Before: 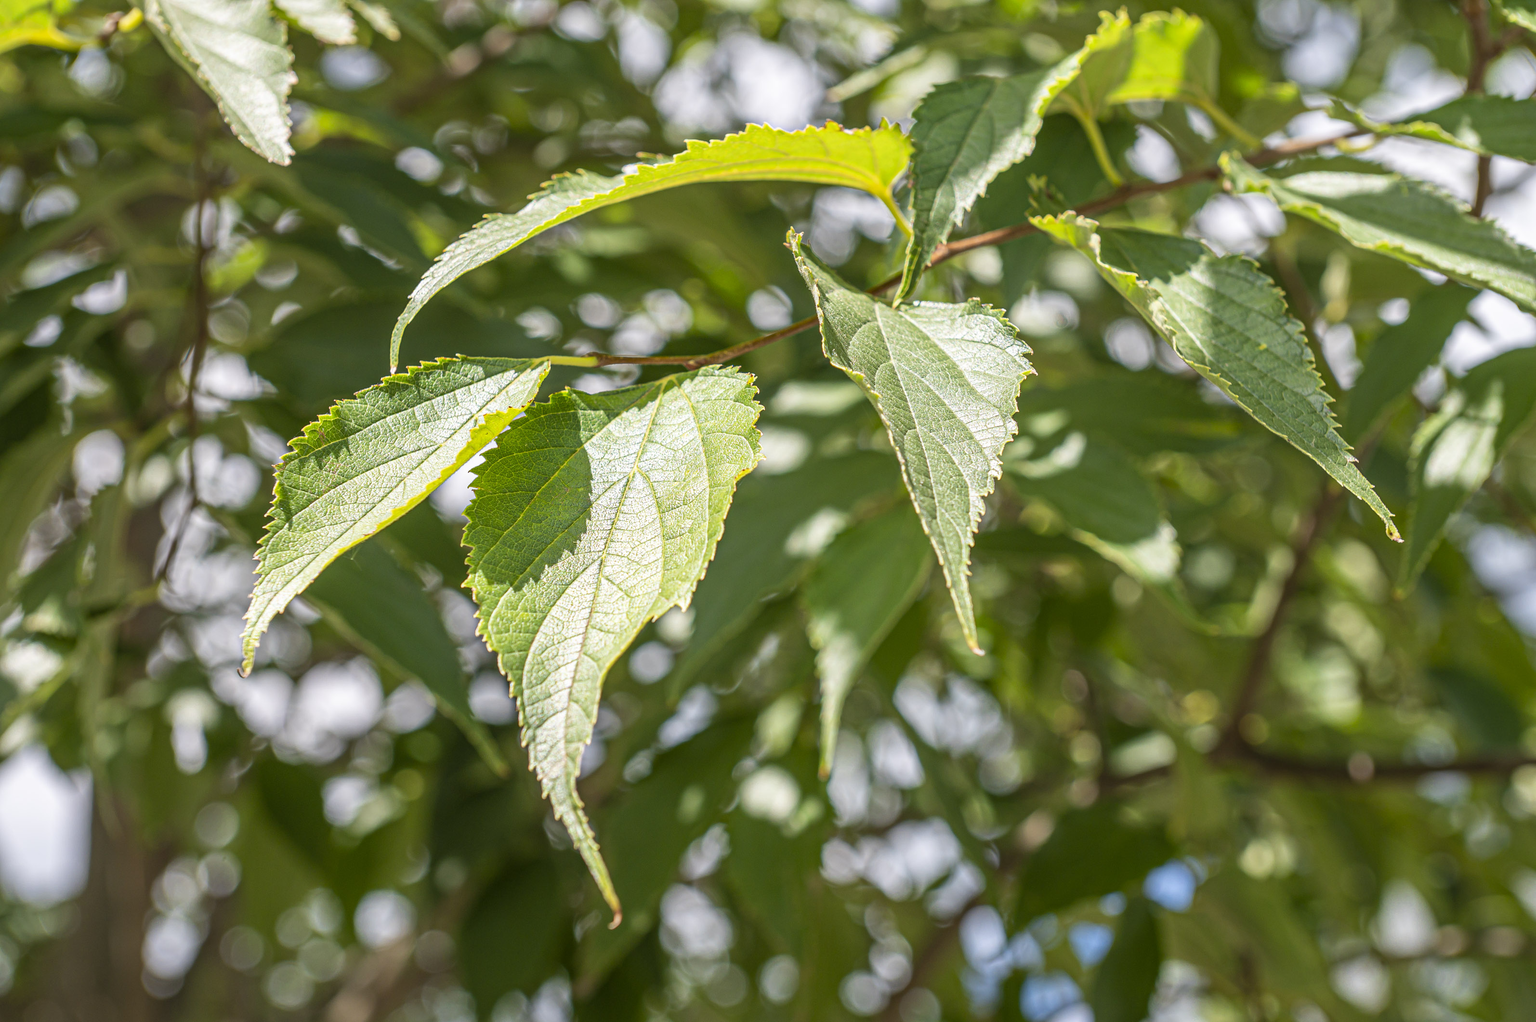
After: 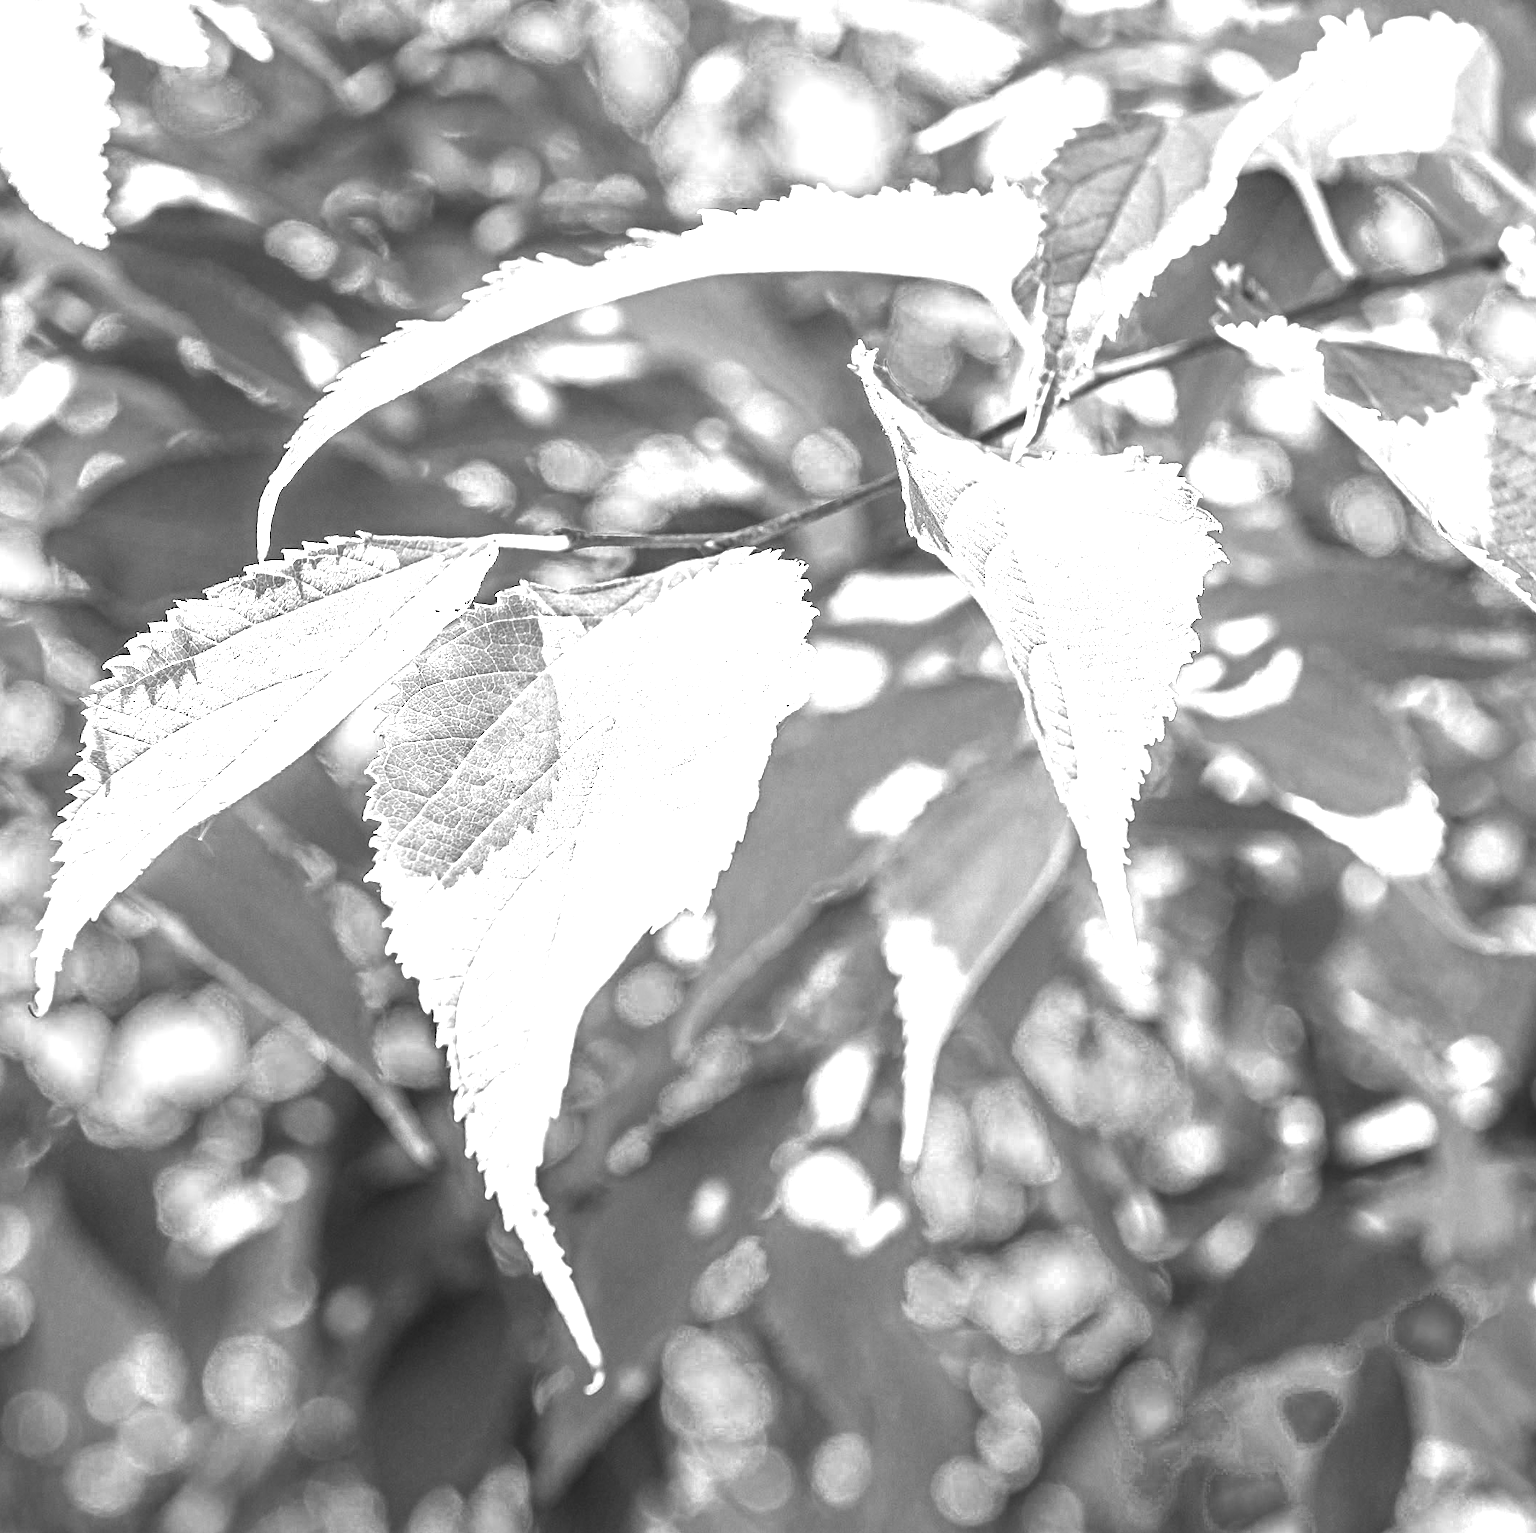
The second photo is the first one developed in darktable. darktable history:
crop and rotate: left 14.292%, right 19.041%
velvia: on, module defaults
white balance: red 1.029, blue 0.92
color zones: curves: ch0 [(0, 0.554) (0.146, 0.662) (0.293, 0.86) (0.503, 0.774) (0.637, 0.106) (0.74, 0.072) (0.866, 0.488) (0.998, 0.569)]; ch1 [(0, 0) (0.143, 0) (0.286, 0) (0.429, 0) (0.571, 0) (0.714, 0) (0.857, 0)]
